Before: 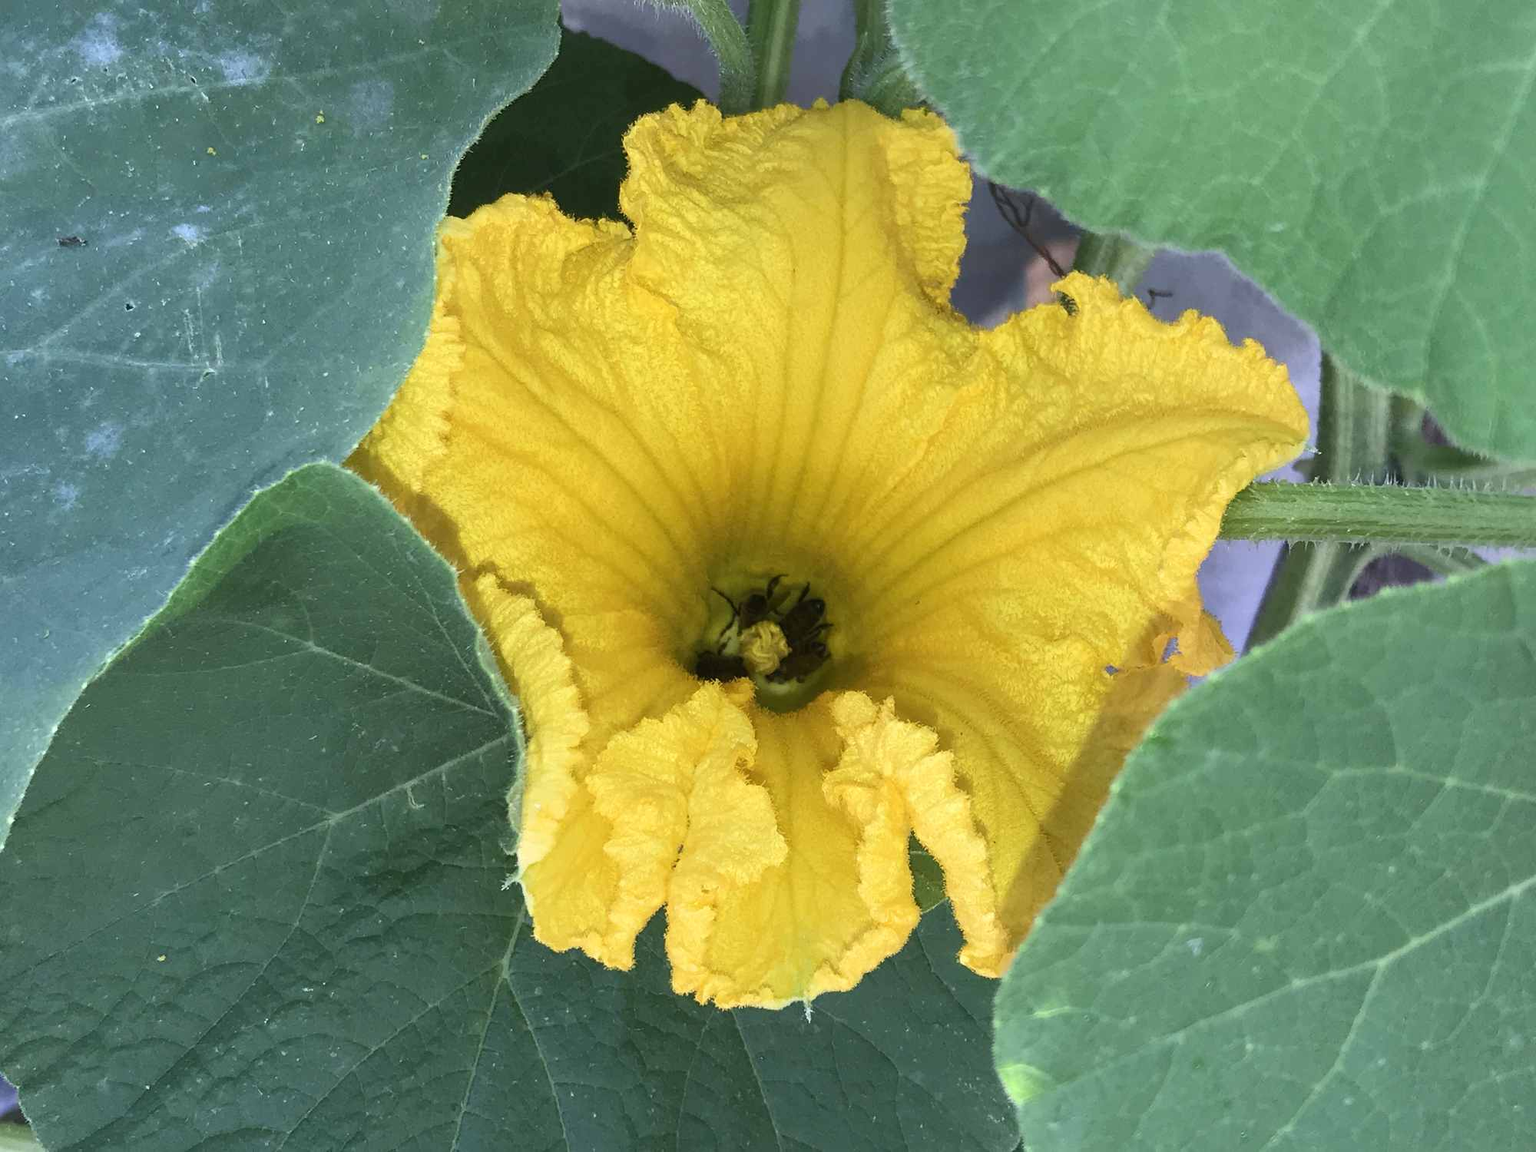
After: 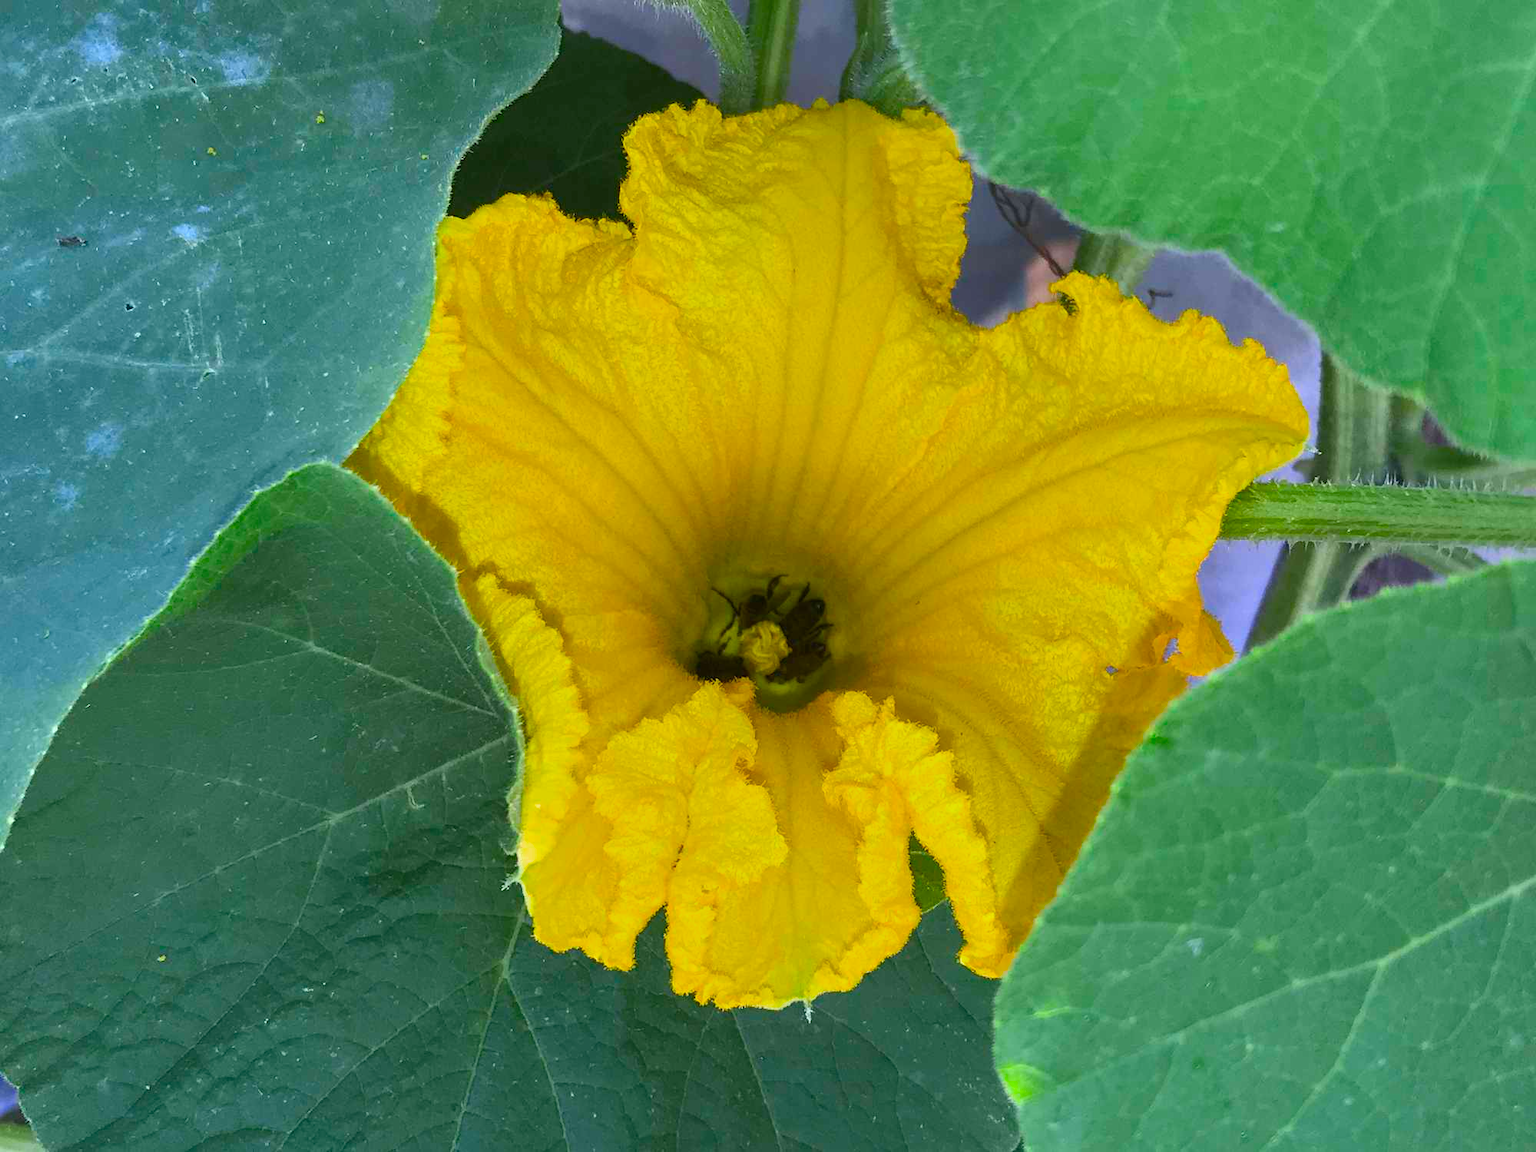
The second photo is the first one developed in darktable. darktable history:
vibrance: vibrance 95.34%
color balance rgb: linear chroma grading › global chroma 15%, perceptual saturation grading › global saturation 30%
tone equalizer: on, module defaults
